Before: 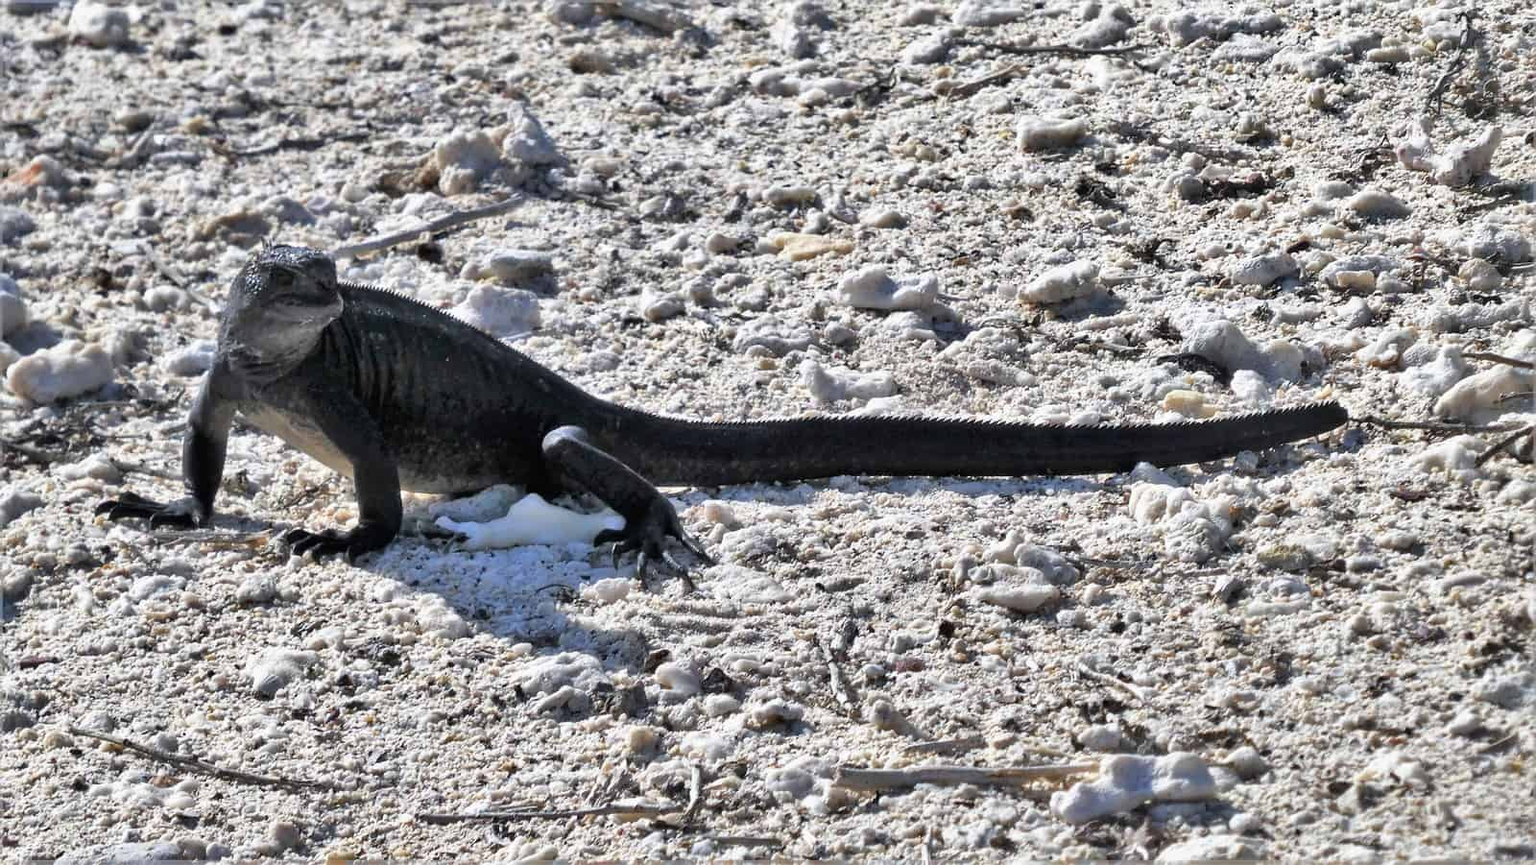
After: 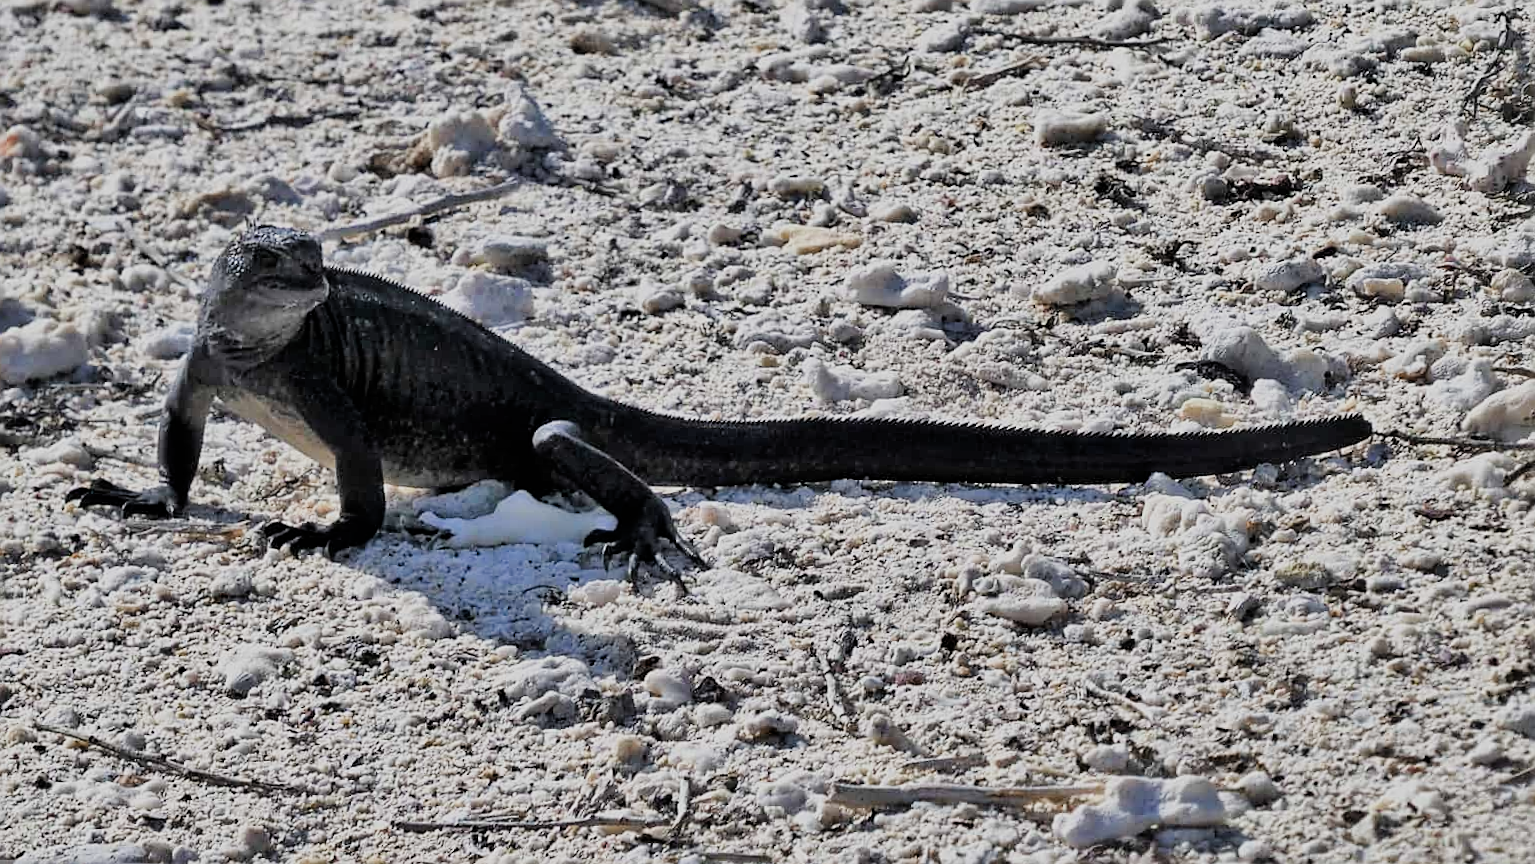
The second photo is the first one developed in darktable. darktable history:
sharpen: on, module defaults
crop and rotate: angle -1.36°
filmic rgb: black relative exposure -7.65 EV, white relative exposure 4.56 EV, threshold 5.96 EV, hardness 3.61, enable highlight reconstruction true
